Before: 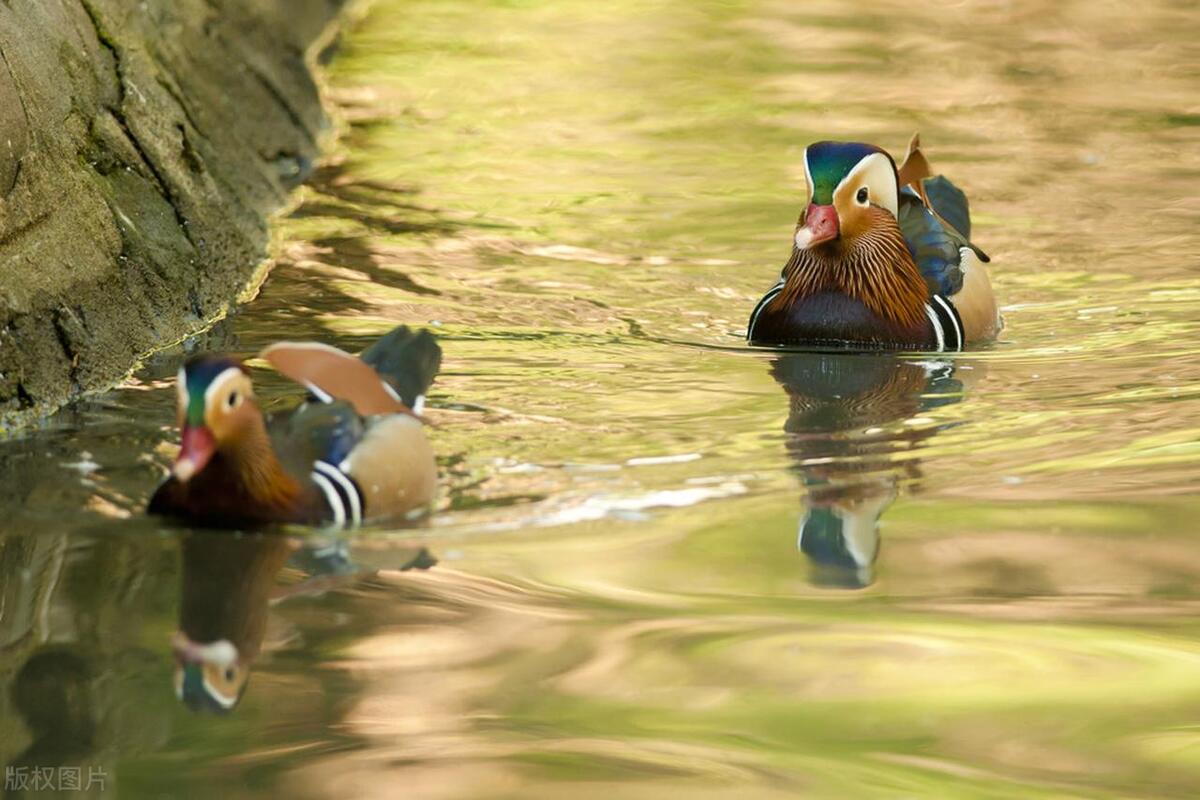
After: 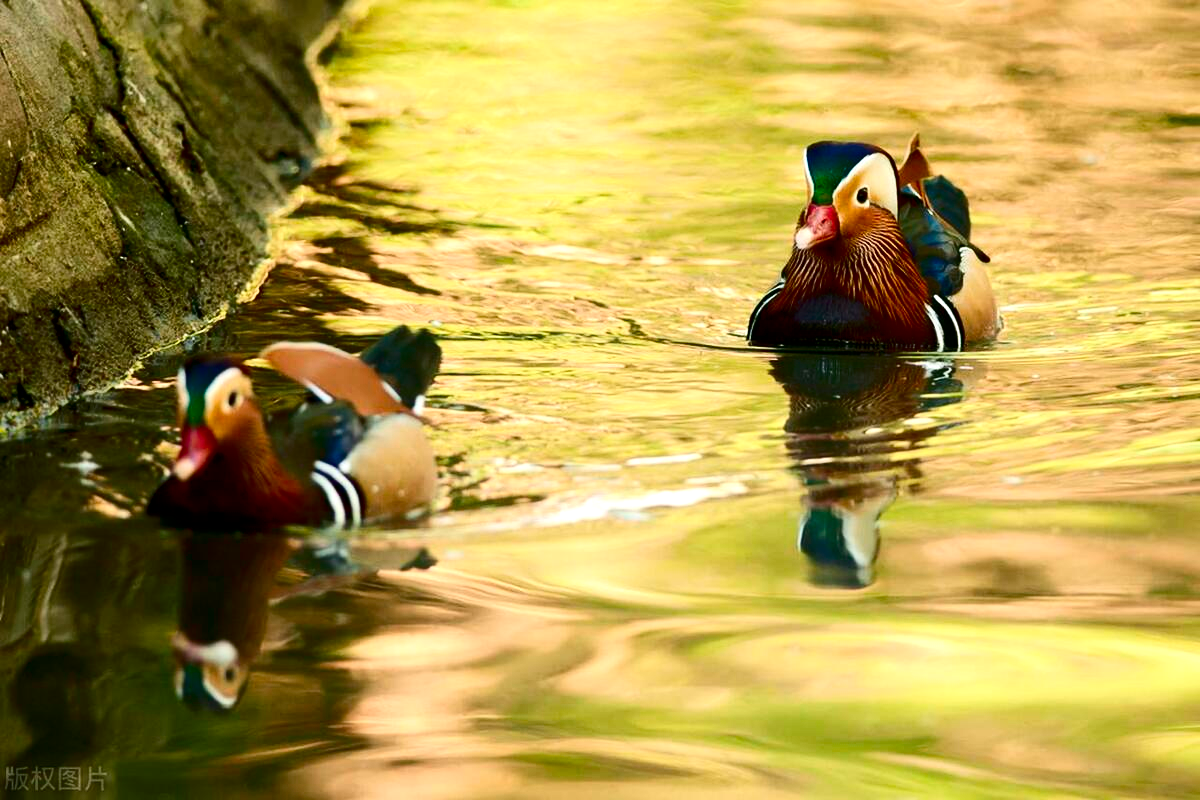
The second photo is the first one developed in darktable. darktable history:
sharpen: radius 2.893, amount 0.85, threshold 47.059
exposure: black level correction 0.005, exposure 0.272 EV, compensate highlight preservation false
contrast brightness saturation: contrast 0.235, brightness -0.225, saturation 0.143
